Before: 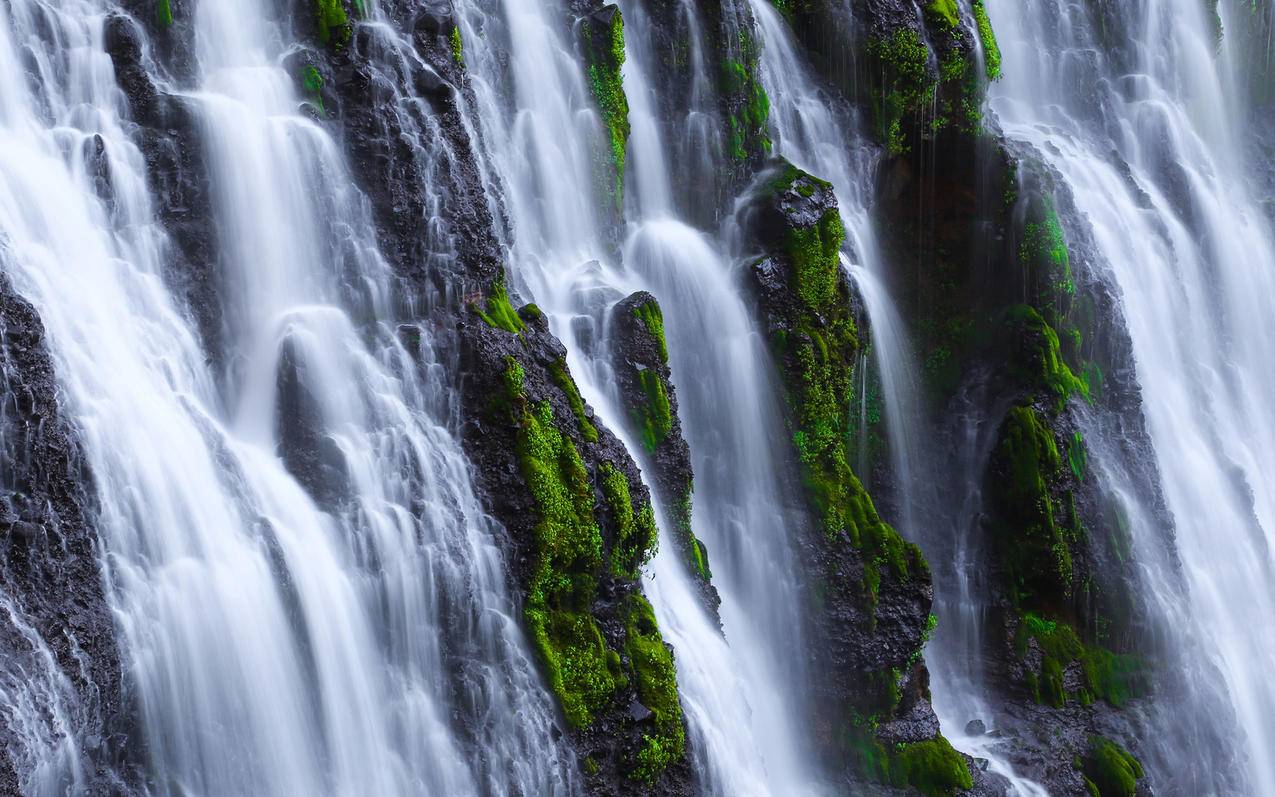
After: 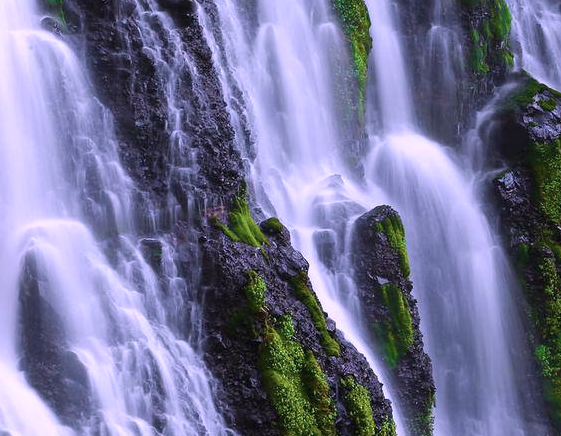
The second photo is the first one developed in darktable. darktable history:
crop: left 20.248%, top 10.86%, right 35.675%, bottom 34.321%
color correction: highlights a* 15.46, highlights b* -20.56
